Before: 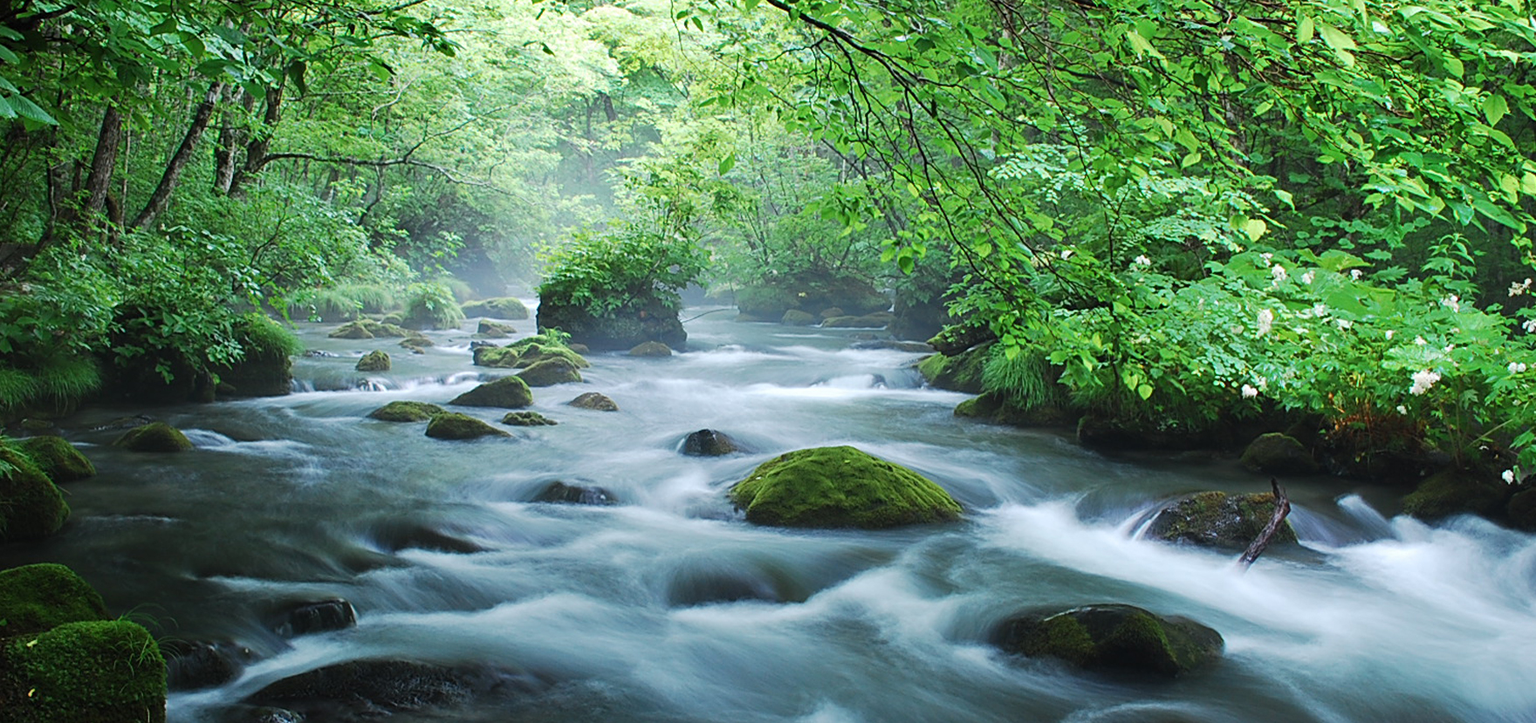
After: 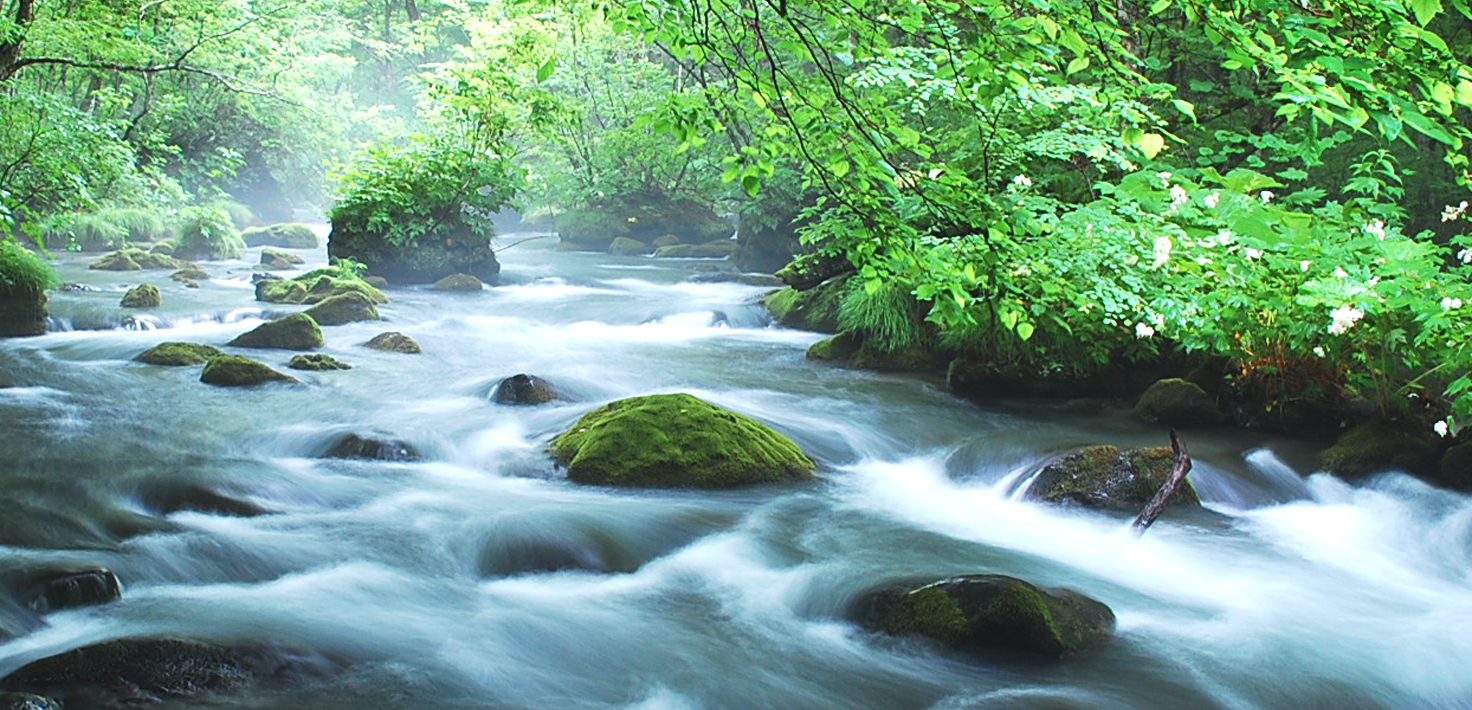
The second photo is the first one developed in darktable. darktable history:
crop: left 16.315%, top 14.246%
exposure: black level correction -0.002, exposure 0.54 EV, compensate highlight preservation false
